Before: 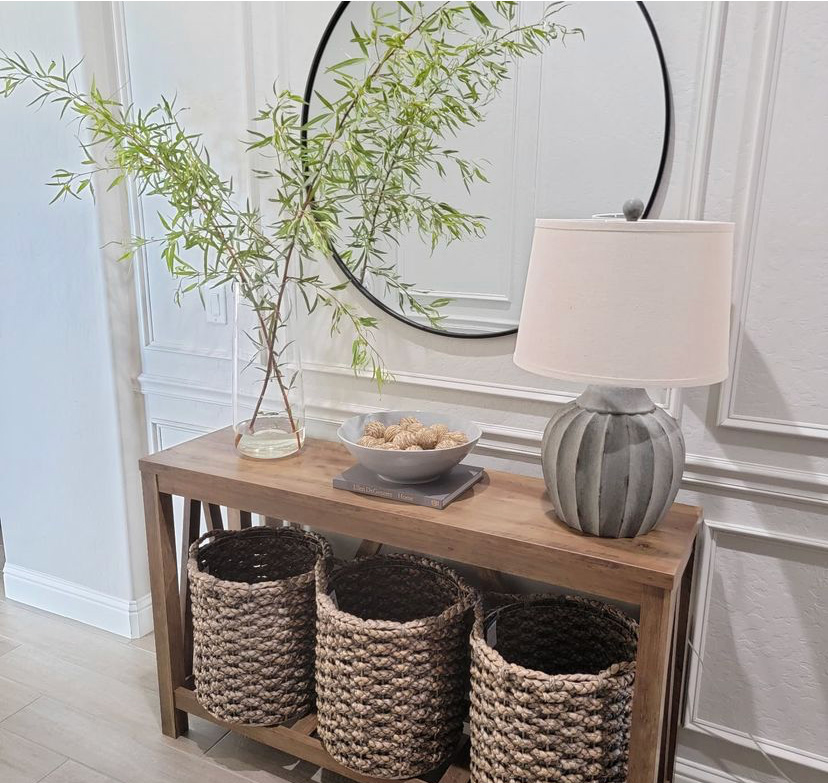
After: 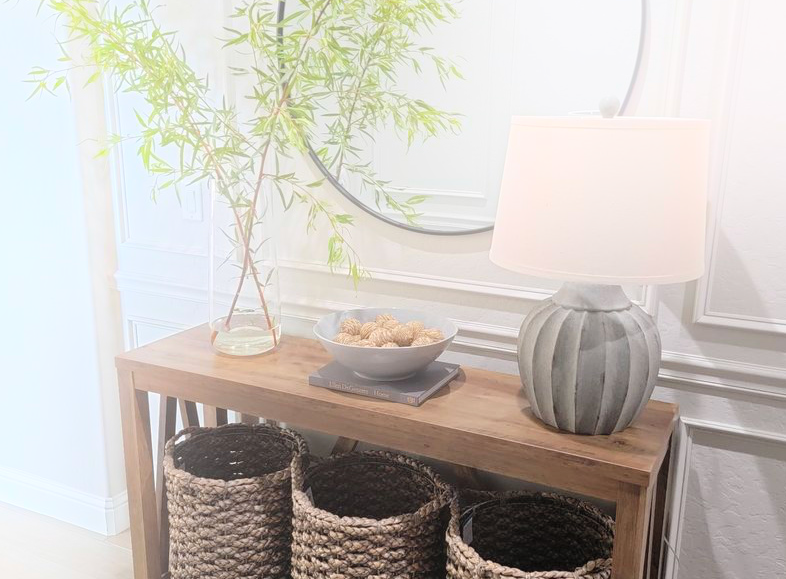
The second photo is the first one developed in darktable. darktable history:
color balance rgb: on, module defaults
crop and rotate: left 2.991%, top 13.302%, right 1.981%, bottom 12.636%
bloom: on, module defaults
